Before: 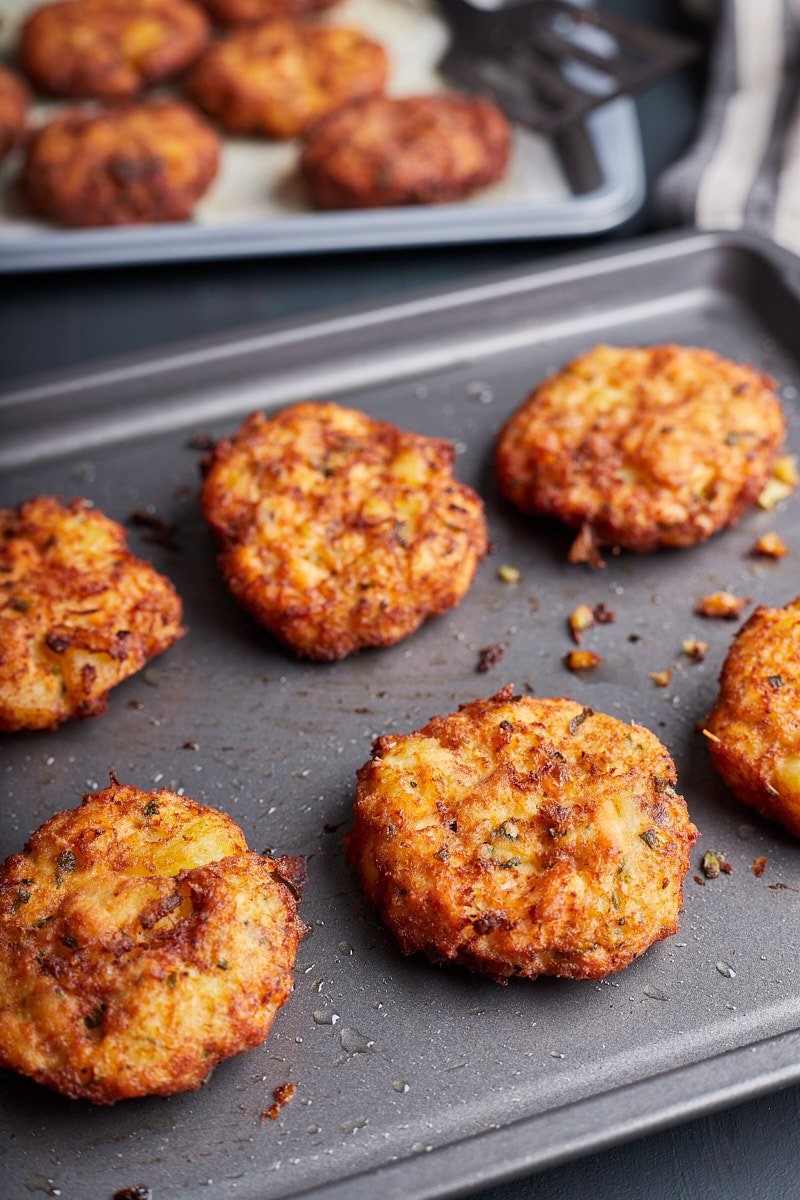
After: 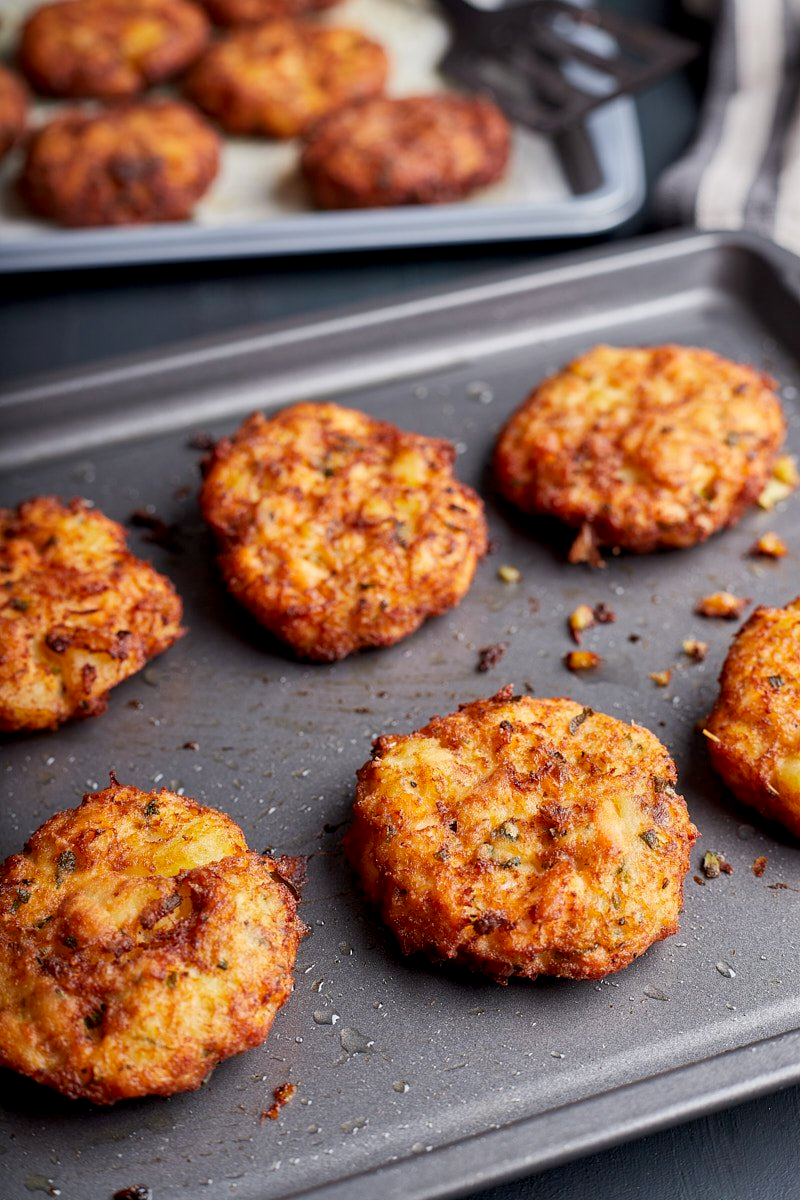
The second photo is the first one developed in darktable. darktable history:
exposure: black level correction 0.005, exposure 0.015 EV, compensate highlight preservation false
